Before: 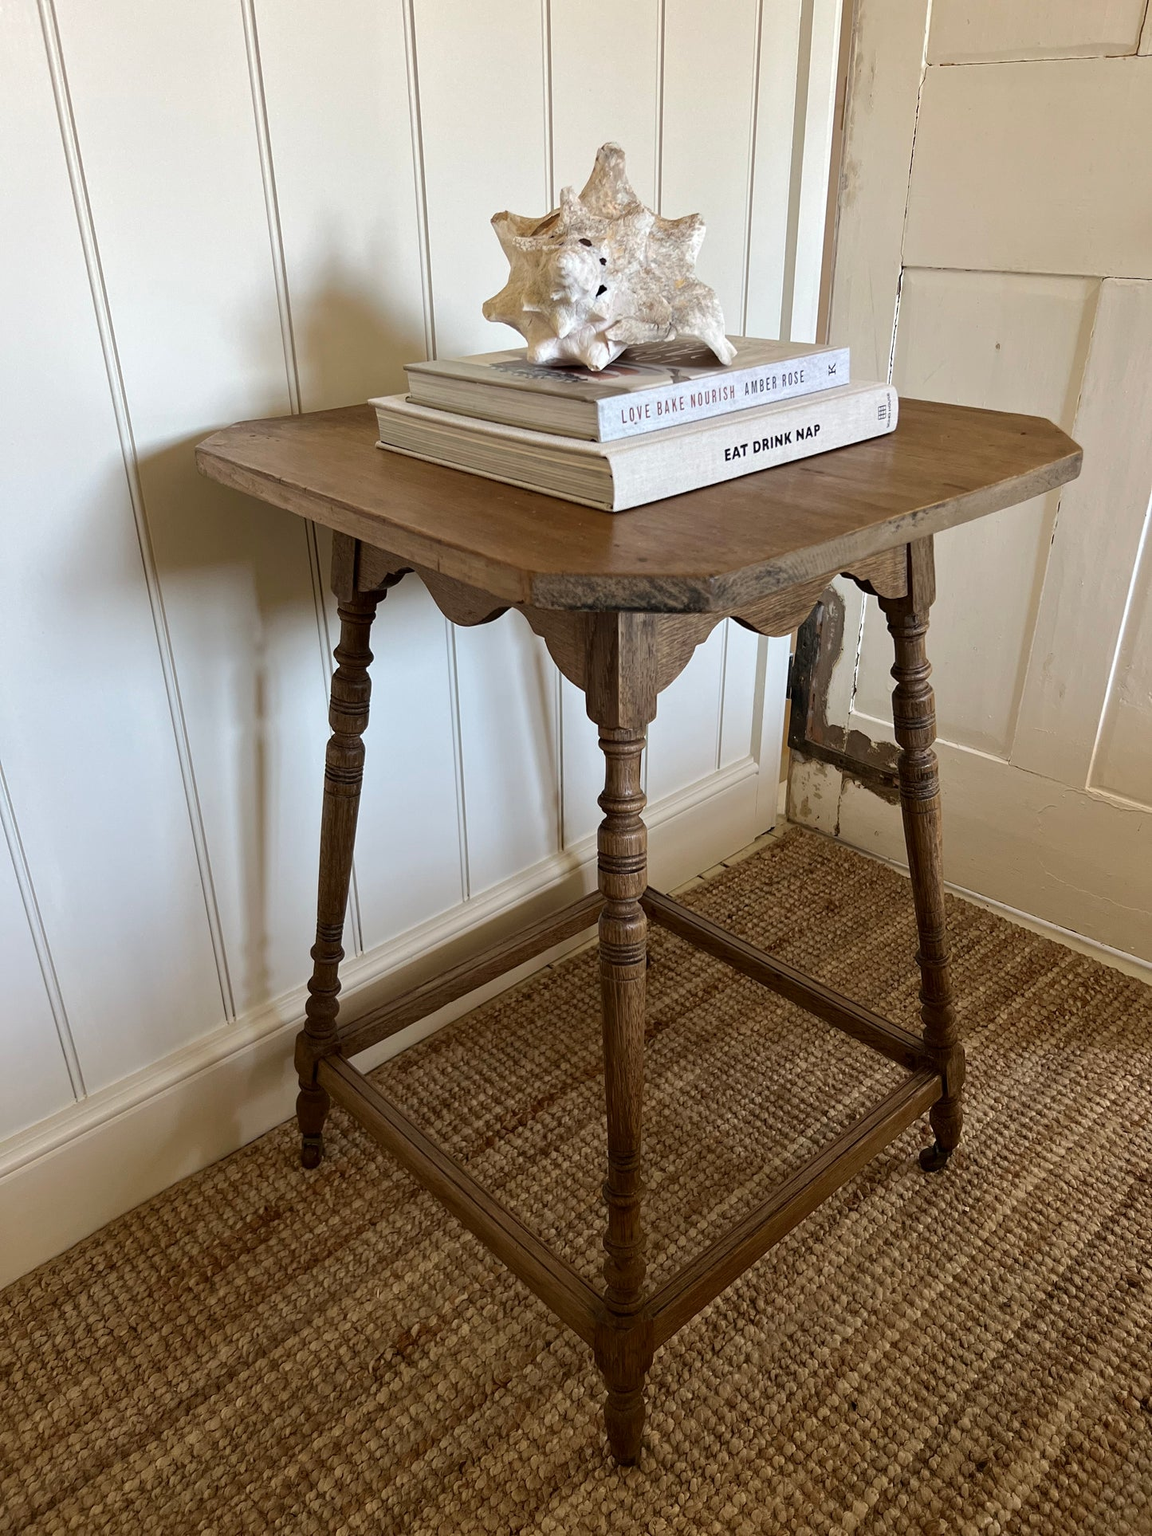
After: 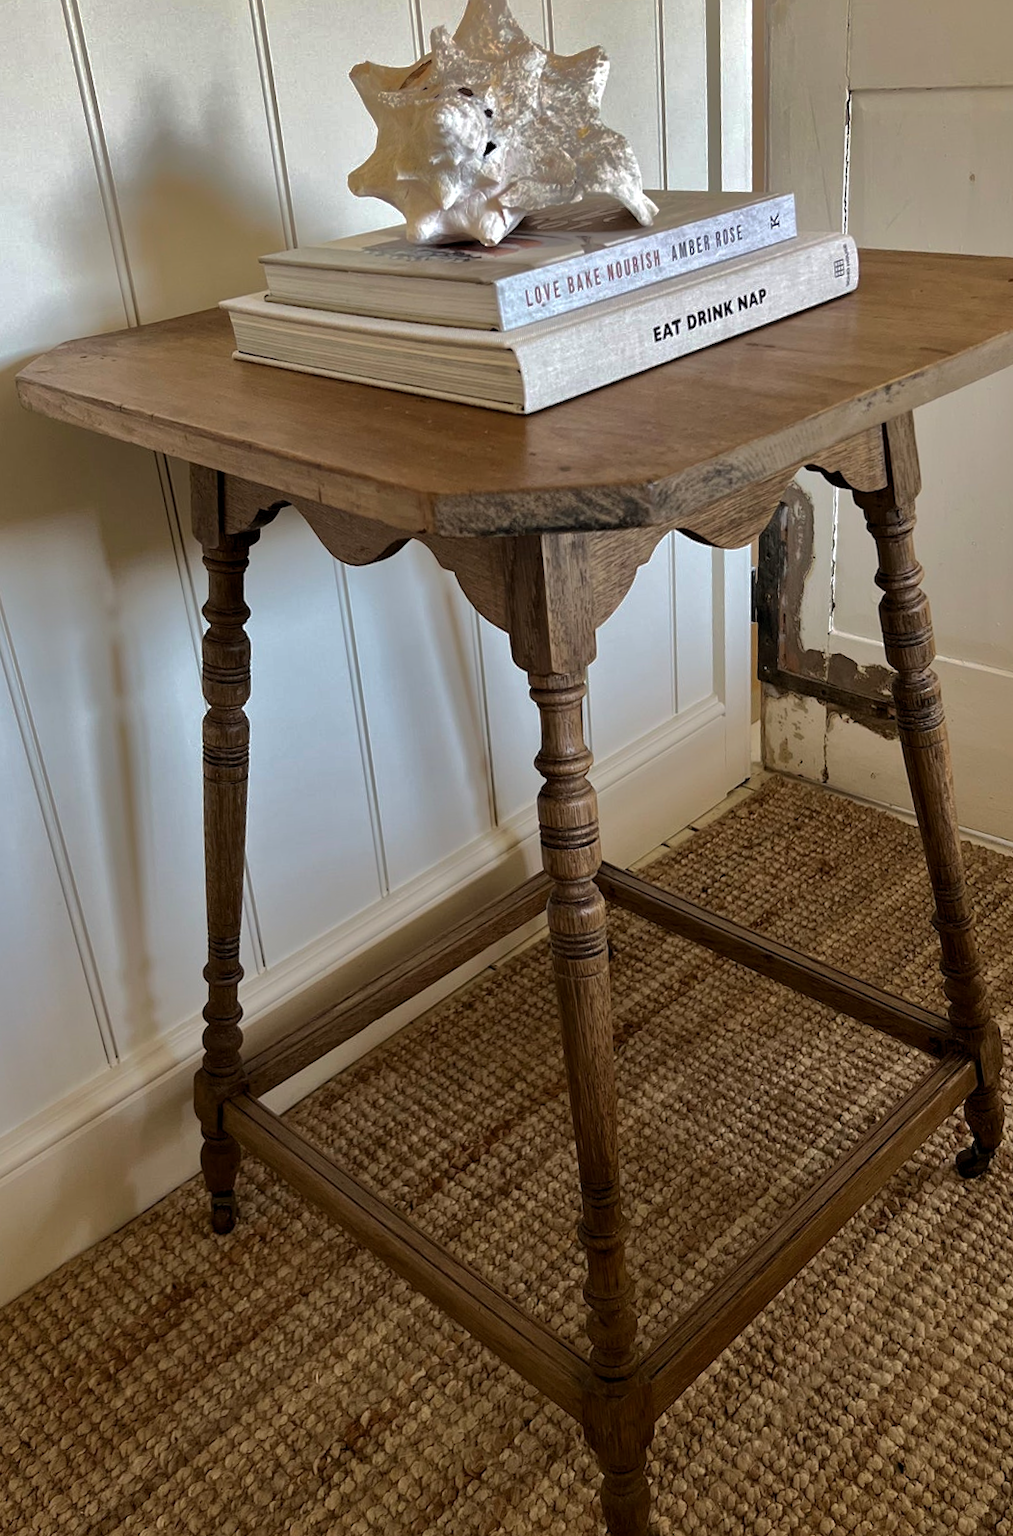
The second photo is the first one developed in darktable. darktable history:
crop and rotate: left 13.15%, top 5.251%, right 12.609%
rotate and perspective: rotation -4.57°, crop left 0.054, crop right 0.944, crop top 0.087, crop bottom 0.914
shadows and highlights: shadows -19.91, highlights -73.15
levels: levels [0.016, 0.492, 0.969]
